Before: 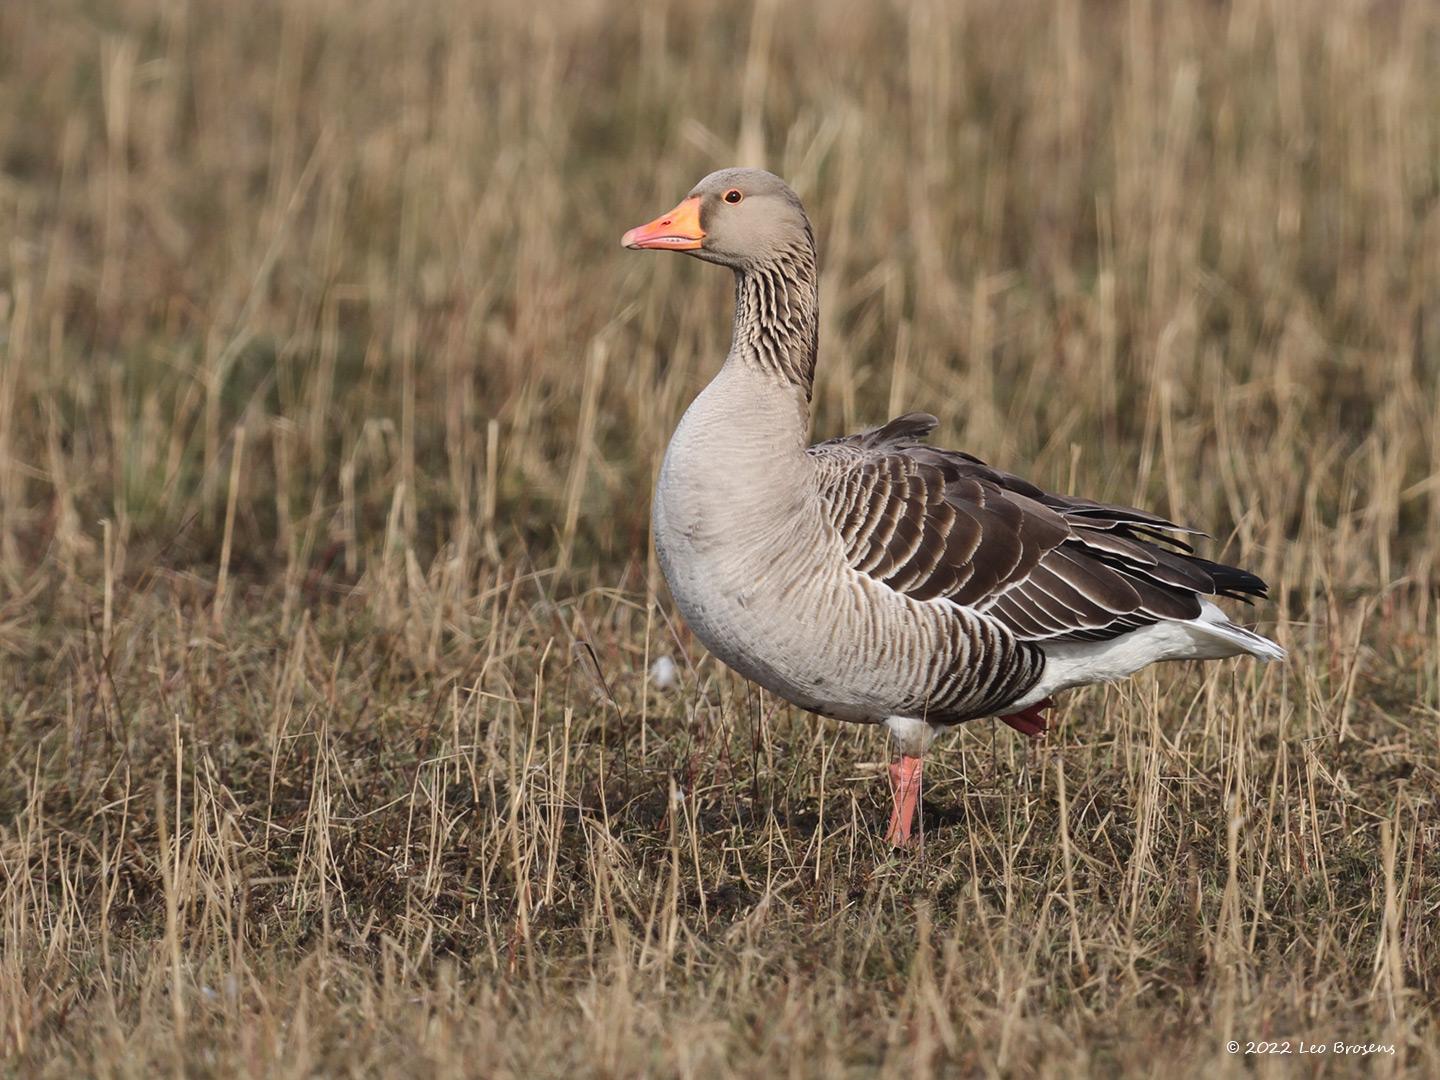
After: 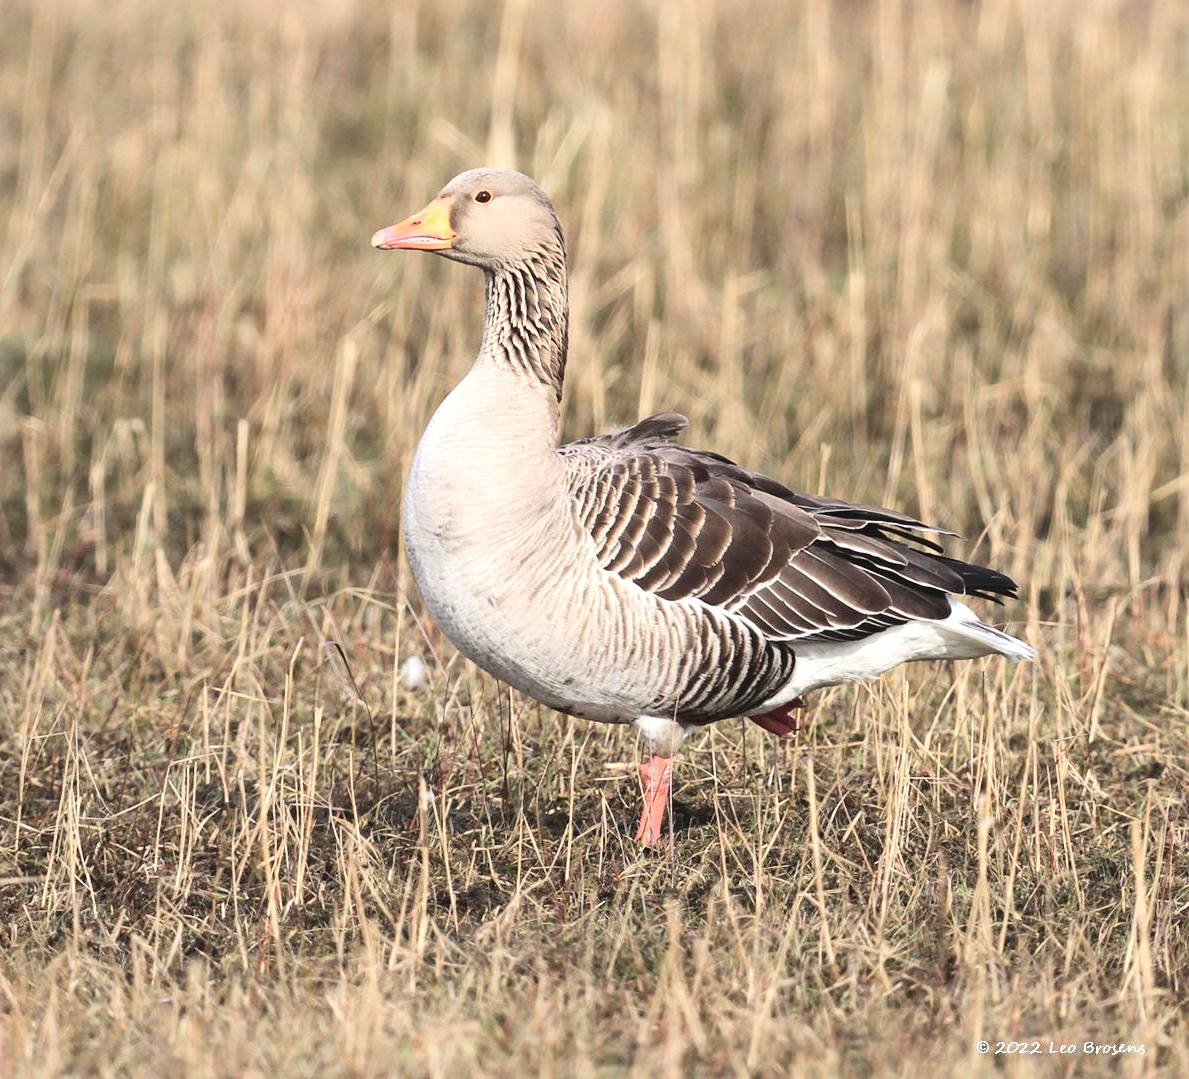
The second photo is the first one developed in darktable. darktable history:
tone curve: curves: ch0 [(0, 0) (0.004, 0.001) (0.133, 0.112) (0.325, 0.362) (0.832, 0.893) (1, 1)], color space Lab, independent channels, preserve colors none
crop: left 17.388%, bottom 0.045%
exposure: black level correction -0.002, exposure 0.713 EV, compensate highlight preservation false
